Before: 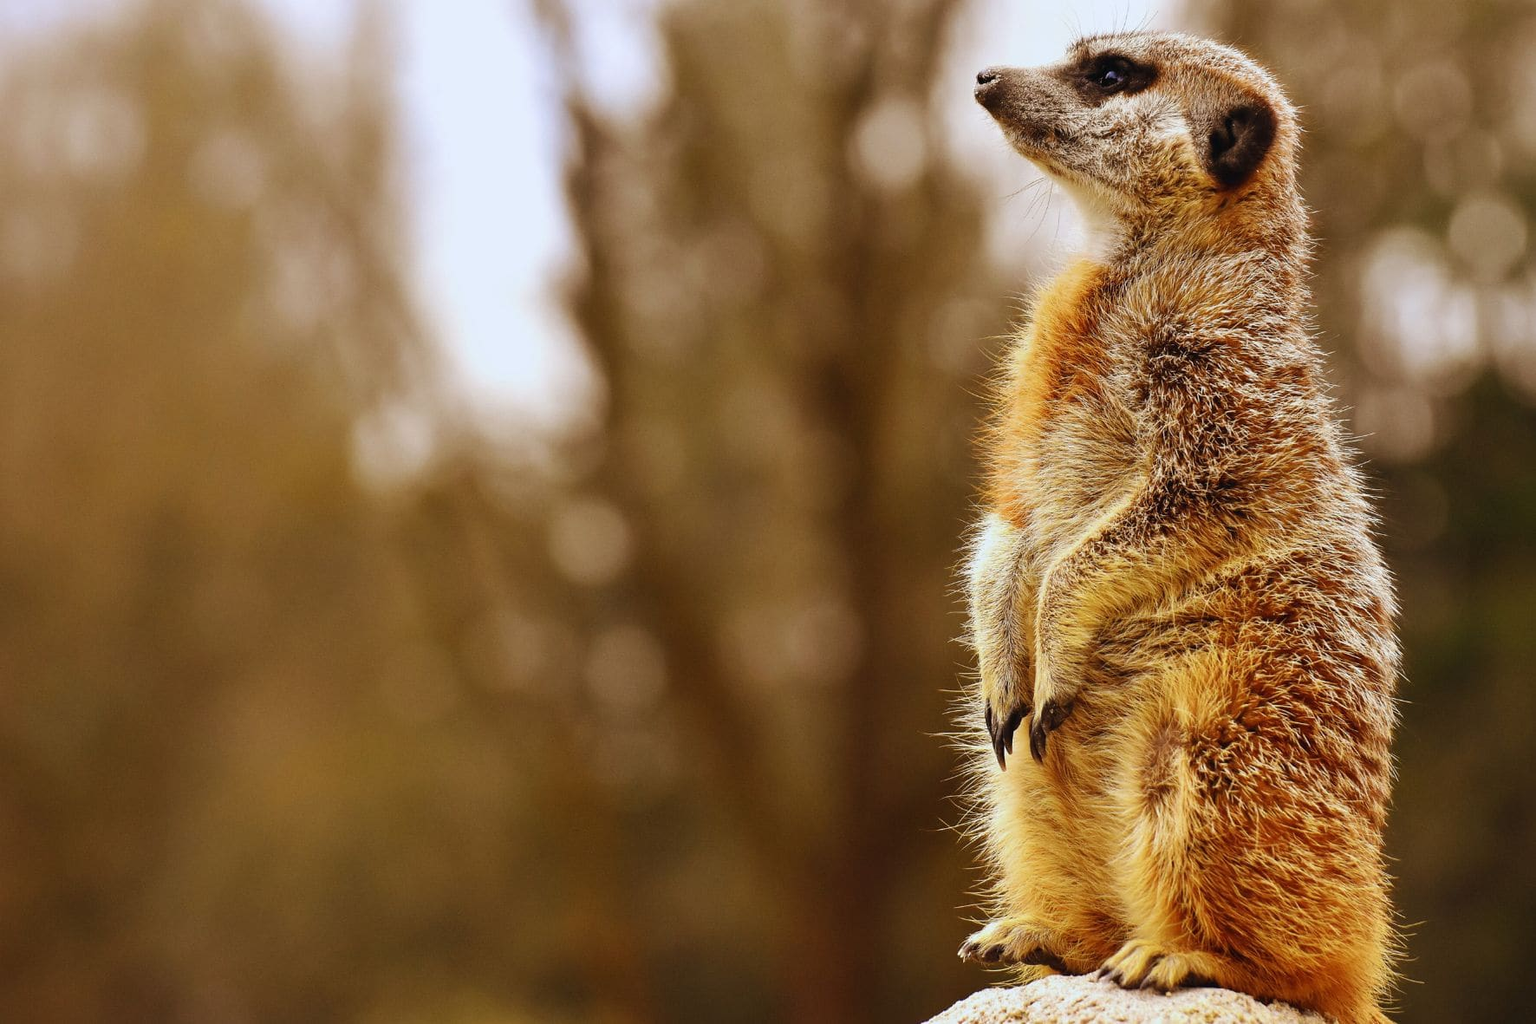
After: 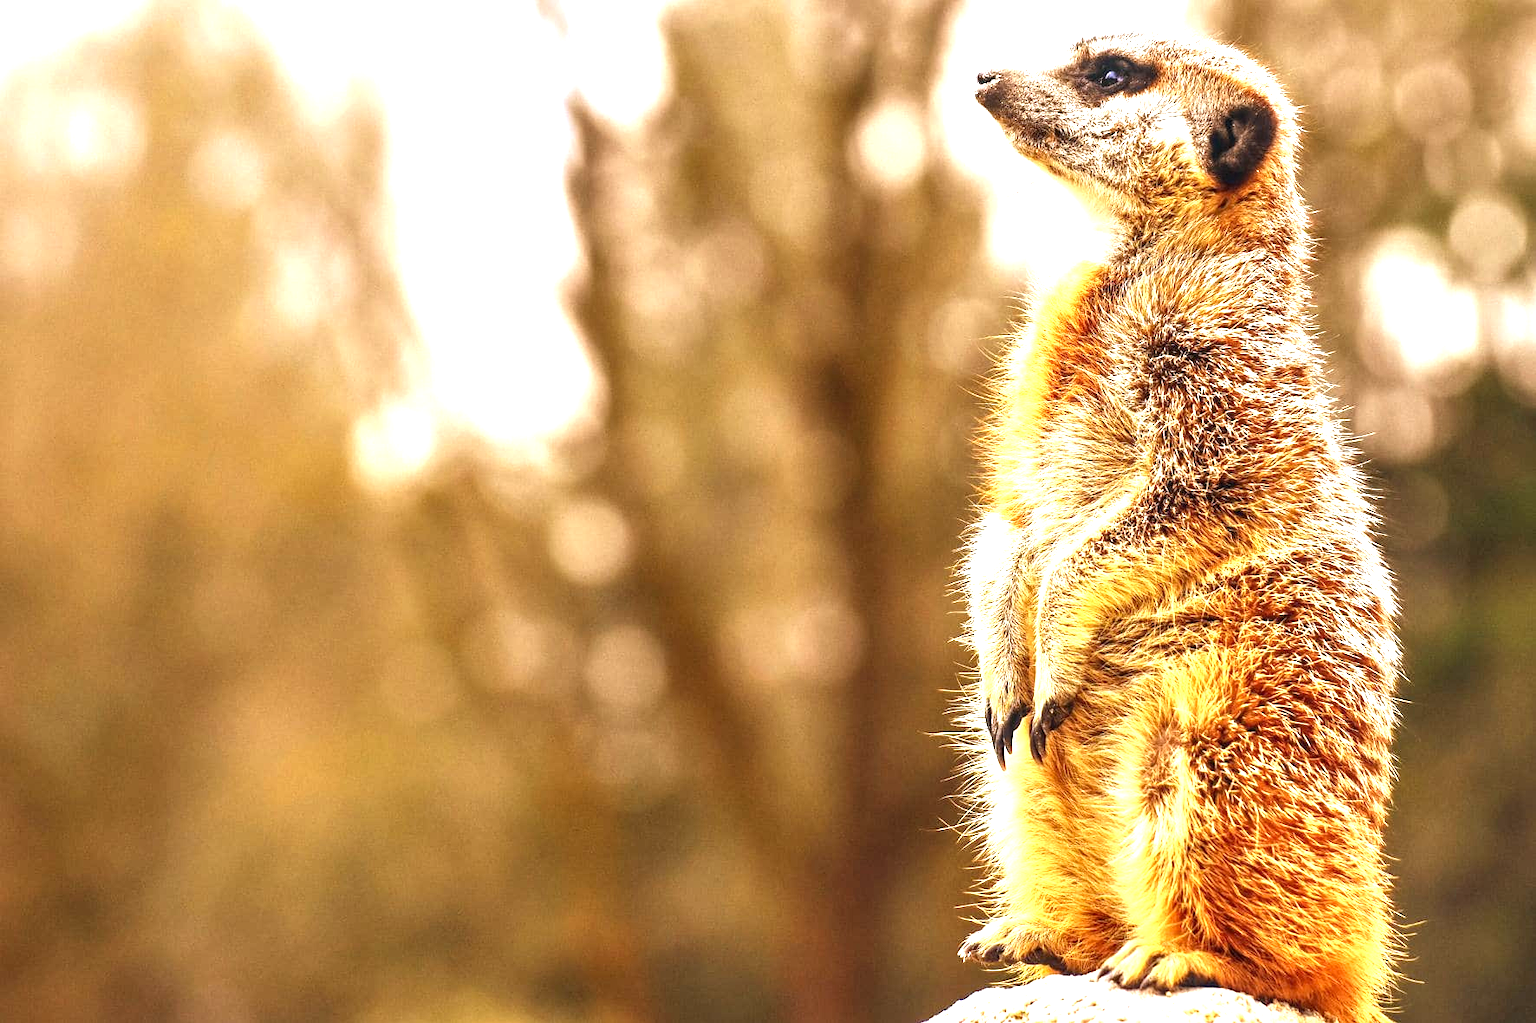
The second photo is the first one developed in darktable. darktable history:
exposure: black level correction 0, exposure 1.478 EV, compensate exposure bias true, compensate highlight preservation false
contrast equalizer: y [[0.528 ×6], [0.514 ×6], [0.362 ×6], [0 ×6], [0 ×6]]
local contrast: on, module defaults
